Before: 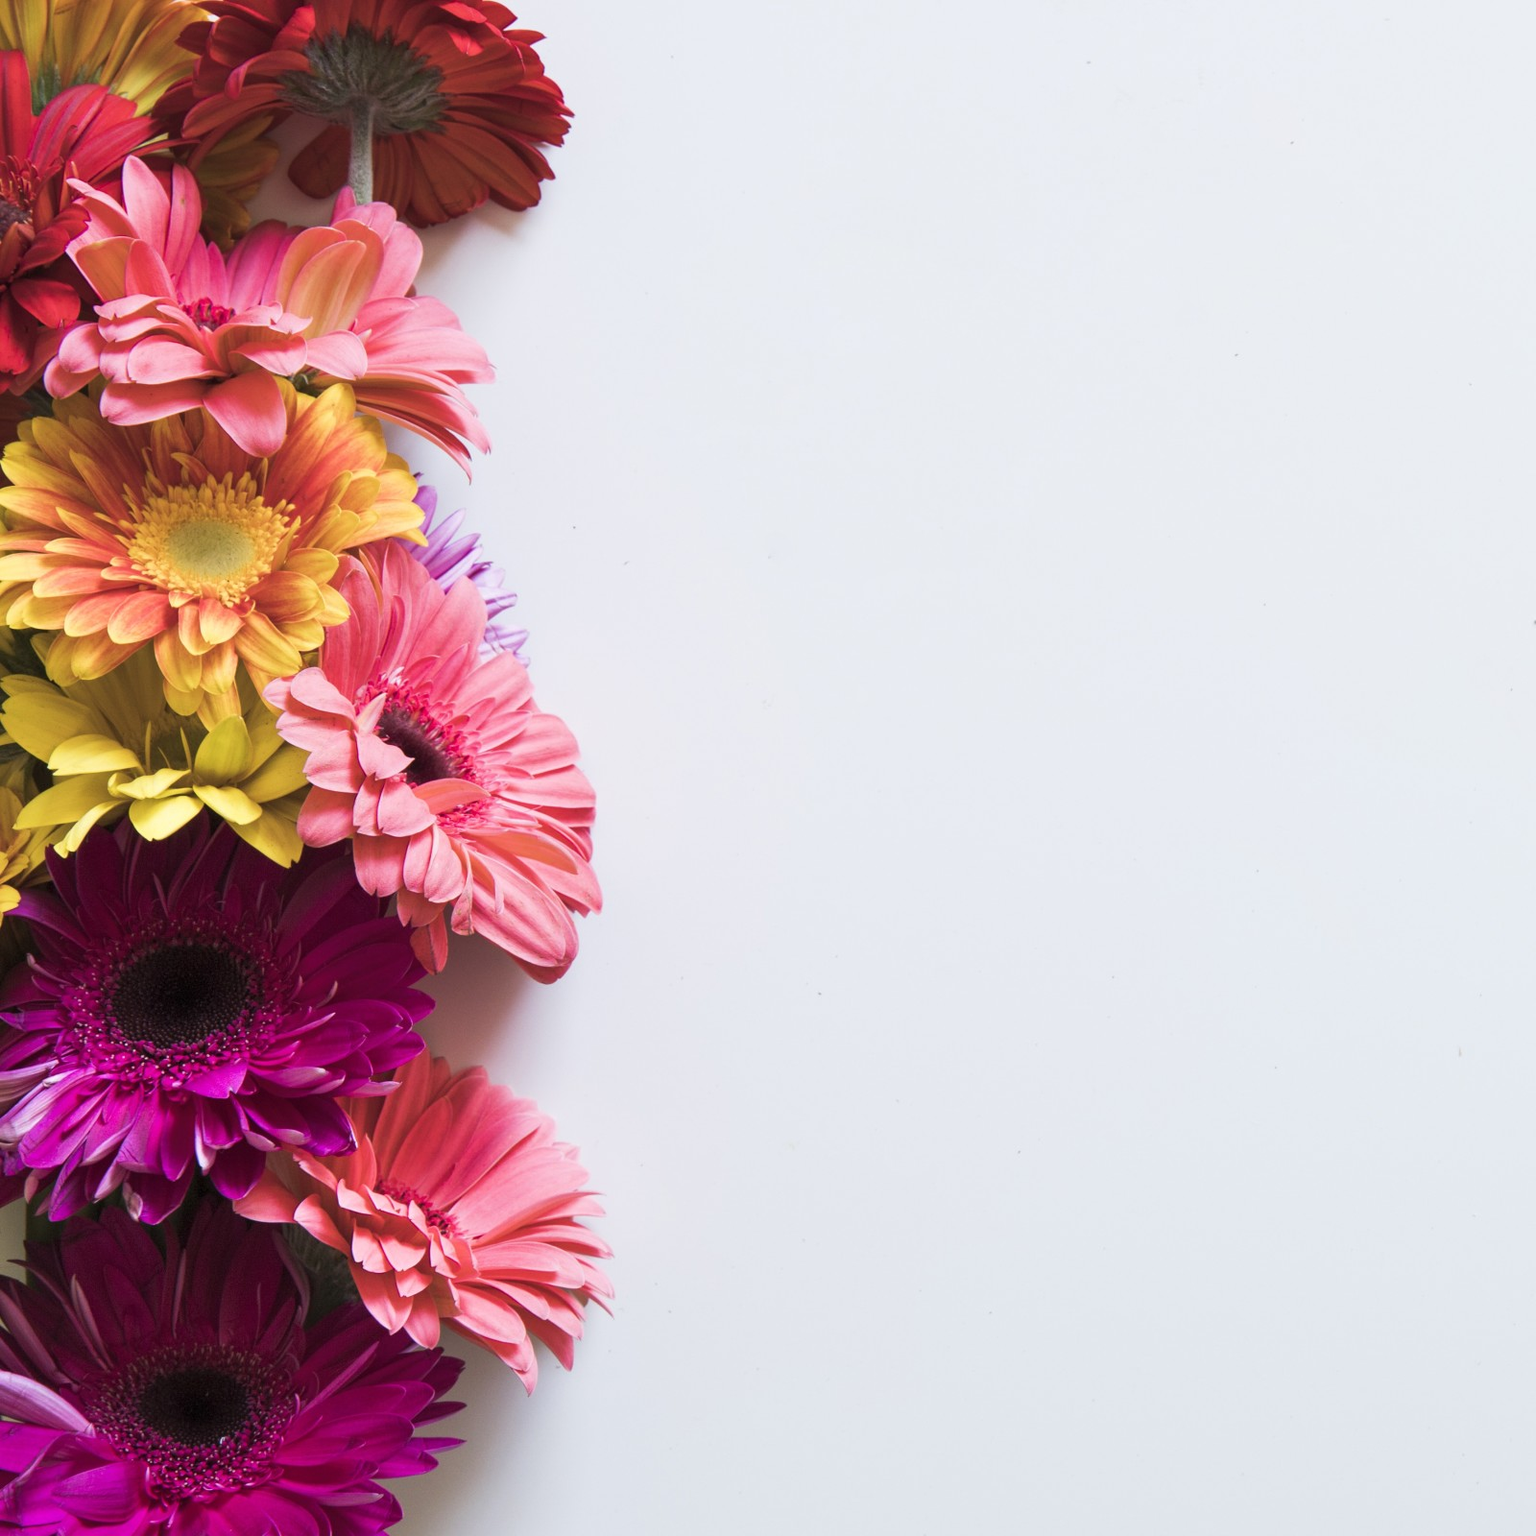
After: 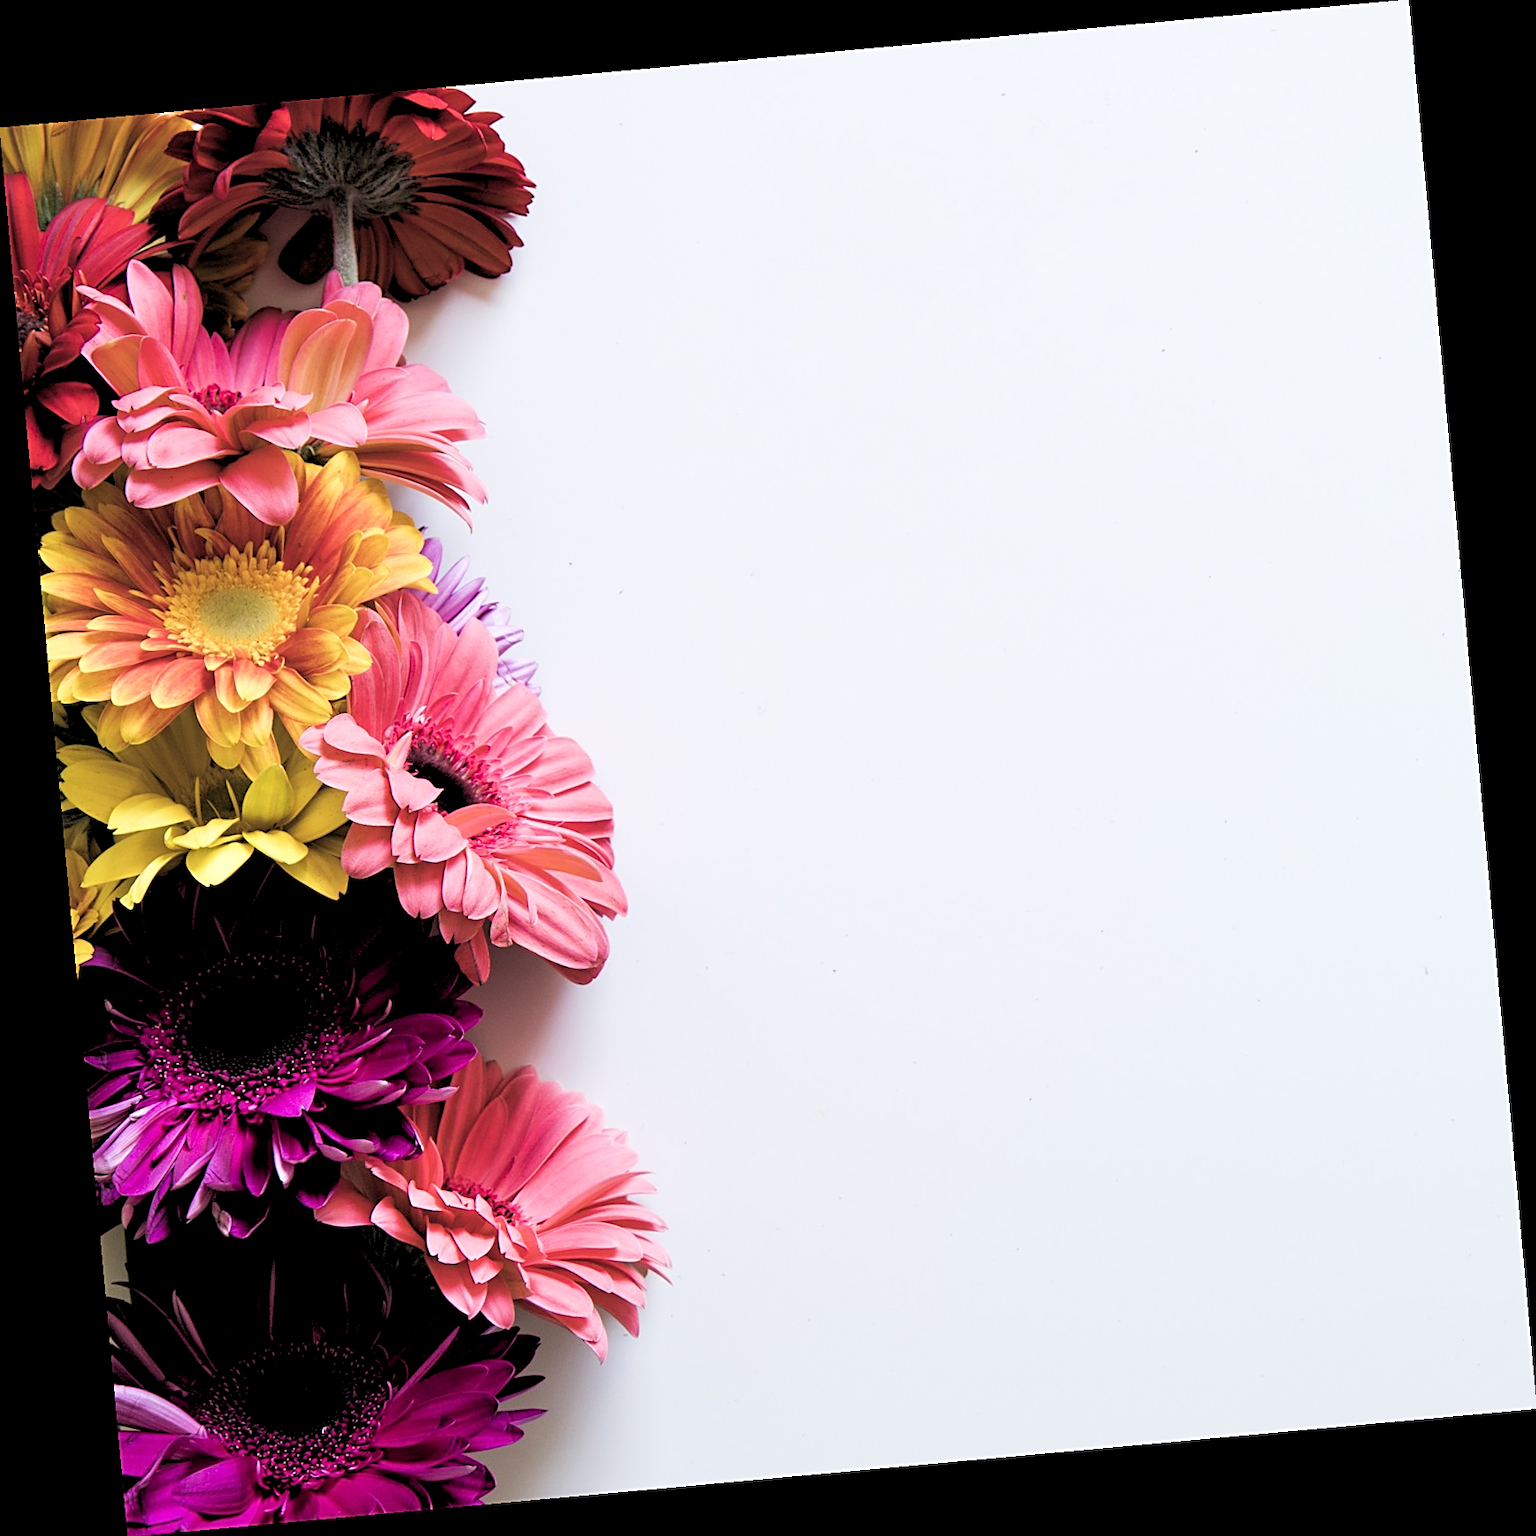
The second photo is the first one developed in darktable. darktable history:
sharpen: on, module defaults
rotate and perspective: rotation -5.2°, automatic cropping off
rgb levels: levels [[0.029, 0.461, 0.922], [0, 0.5, 1], [0, 0.5, 1]]
